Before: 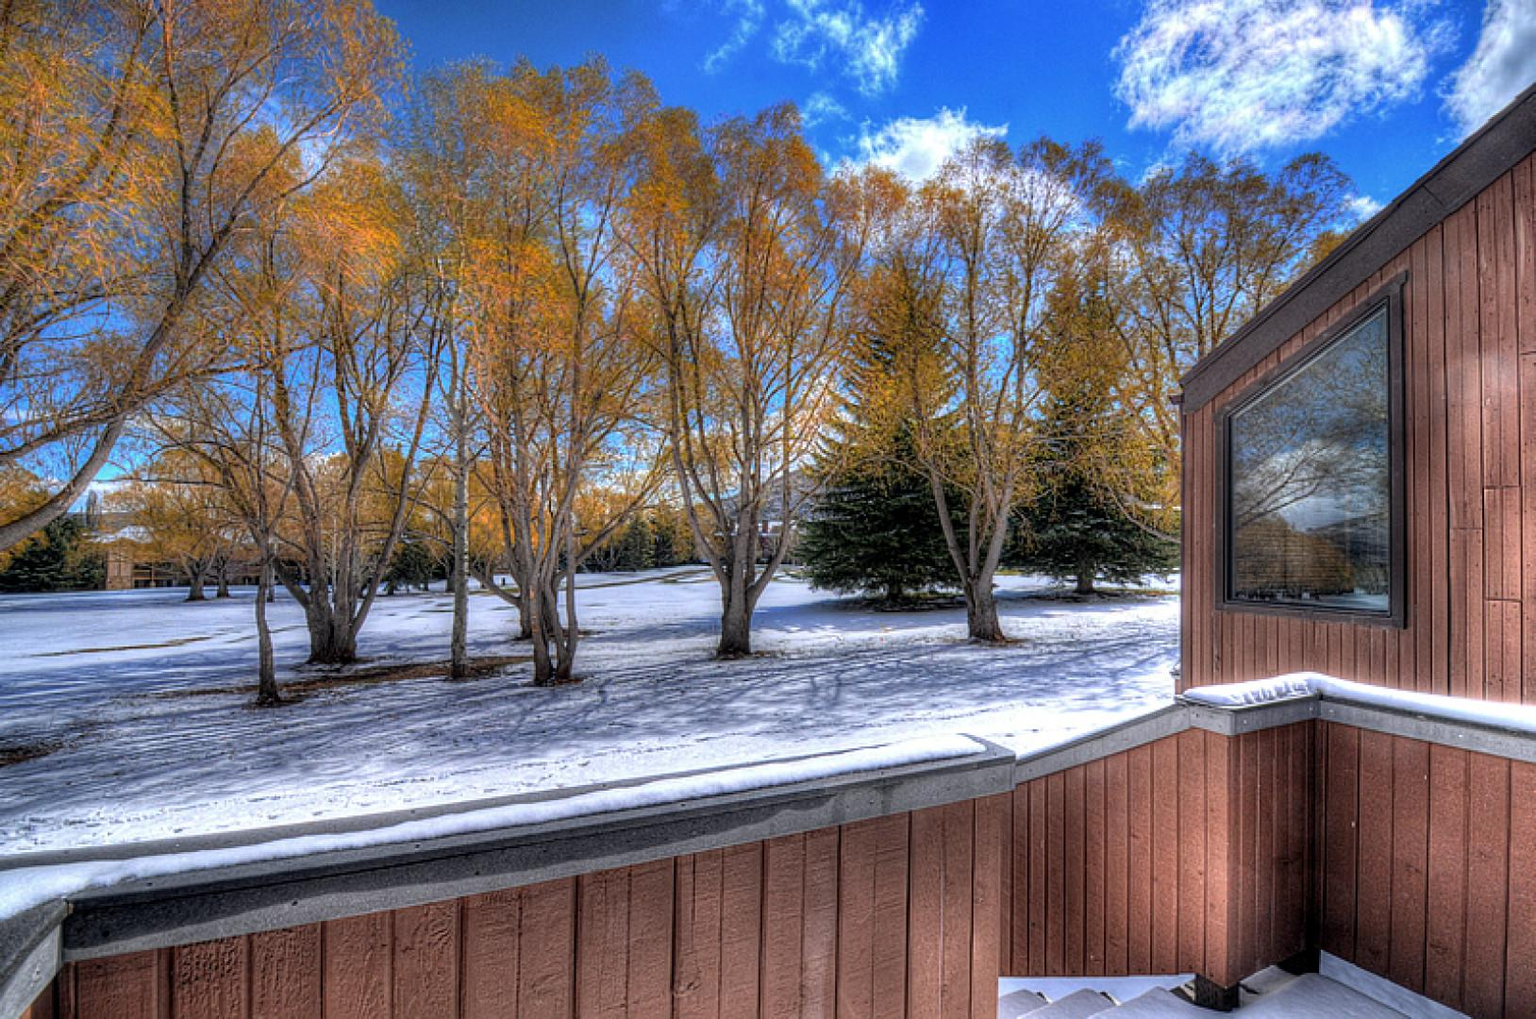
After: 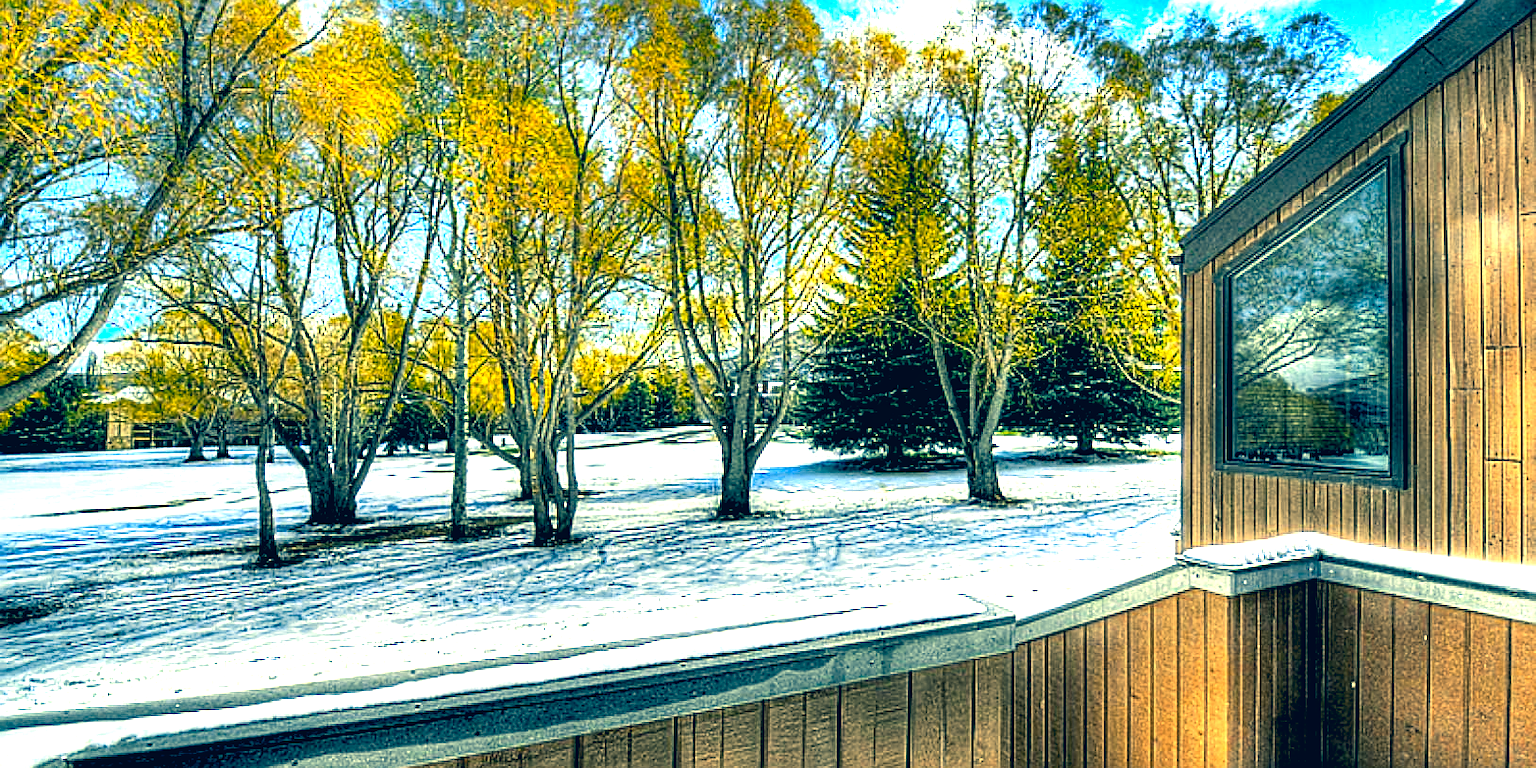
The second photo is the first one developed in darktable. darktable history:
local contrast: highlights 100%, shadows 102%, detail 119%, midtone range 0.2
crop: top 13.715%, bottom 10.84%
color balance rgb: perceptual saturation grading › global saturation 40.969%, perceptual brilliance grading › global brilliance 14.291%, perceptual brilliance grading › shadows -35.206%
exposure: black level correction 0.011, exposure 1.087 EV, compensate highlight preservation false
color zones: curves: ch0 [(0, 0.5) (0.125, 0.4) (0.25, 0.5) (0.375, 0.4) (0.5, 0.4) (0.625, 0.6) (0.75, 0.6) (0.875, 0.5)]; ch1 [(0, 0.4) (0.125, 0.5) (0.25, 0.4) (0.375, 0.4) (0.5, 0.4) (0.625, 0.4) (0.75, 0.5) (0.875, 0.4)]; ch2 [(0, 0.6) (0.125, 0.5) (0.25, 0.5) (0.375, 0.6) (0.5, 0.6) (0.625, 0.5) (0.75, 0.5) (0.875, 0.5)]
color correction: highlights a* -15.54, highlights b* 39.81, shadows a* -39.72, shadows b* -26.58
sharpen: radius 2.541, amount 0.641
tone curve: curves: ch0 [(0, 0) (0.003, 0.003) (0.011, 0.011) (0.025, 0.026) (0.044, 0.046) (0.069, 0.071) (0.1, 0.103) (0.136, 0.14) (0.177, 0.183) (0.224, 0.231) (0.277, 0.286) (0.335, 0.346) (0.399, 0.412) (0.468, 0.483) (0.543, 0.56) (0.623, 0.643) (0.709, 0.732) (0.801, 0.826) (0.898, 0.917) (1, 1)], color space Lab, independent channels, preserve colors none
